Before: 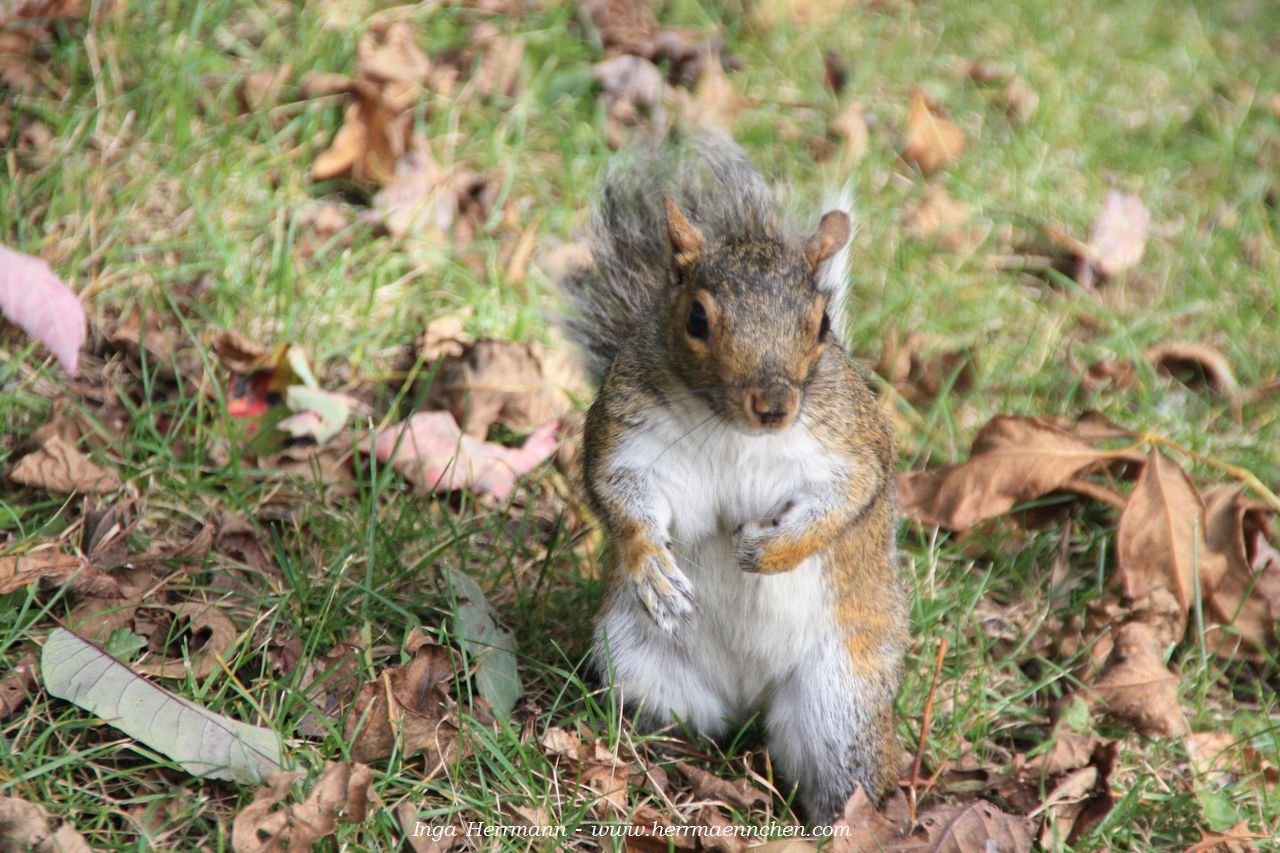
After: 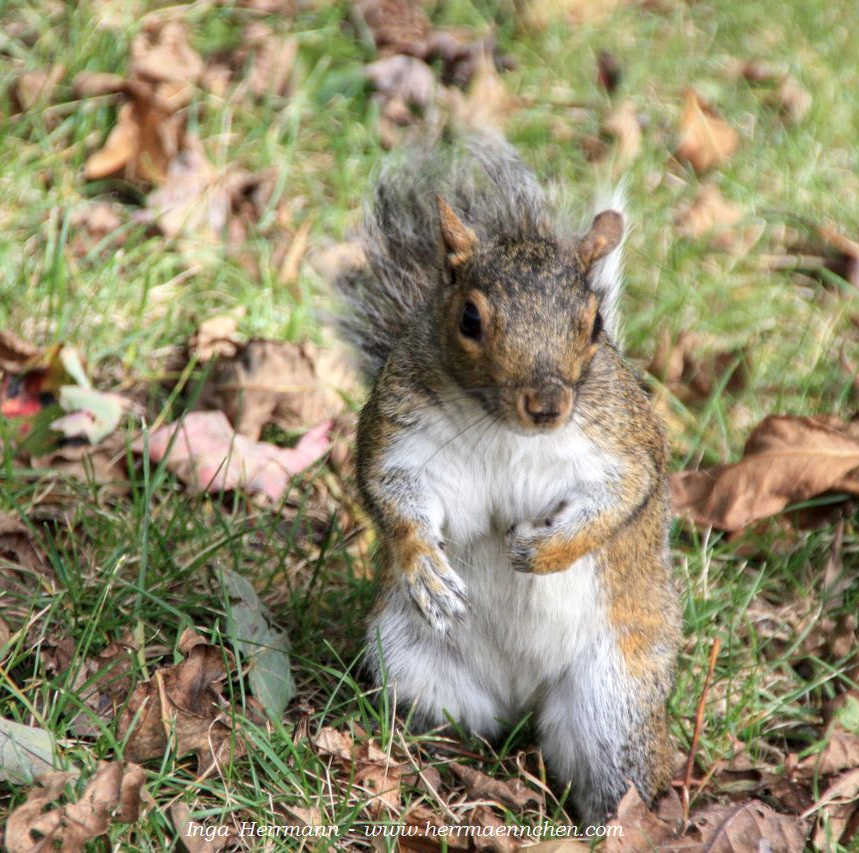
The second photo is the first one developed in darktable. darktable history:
crop and rotate: left 17.786%, right 15.075%
local contrast: on, module defaults
